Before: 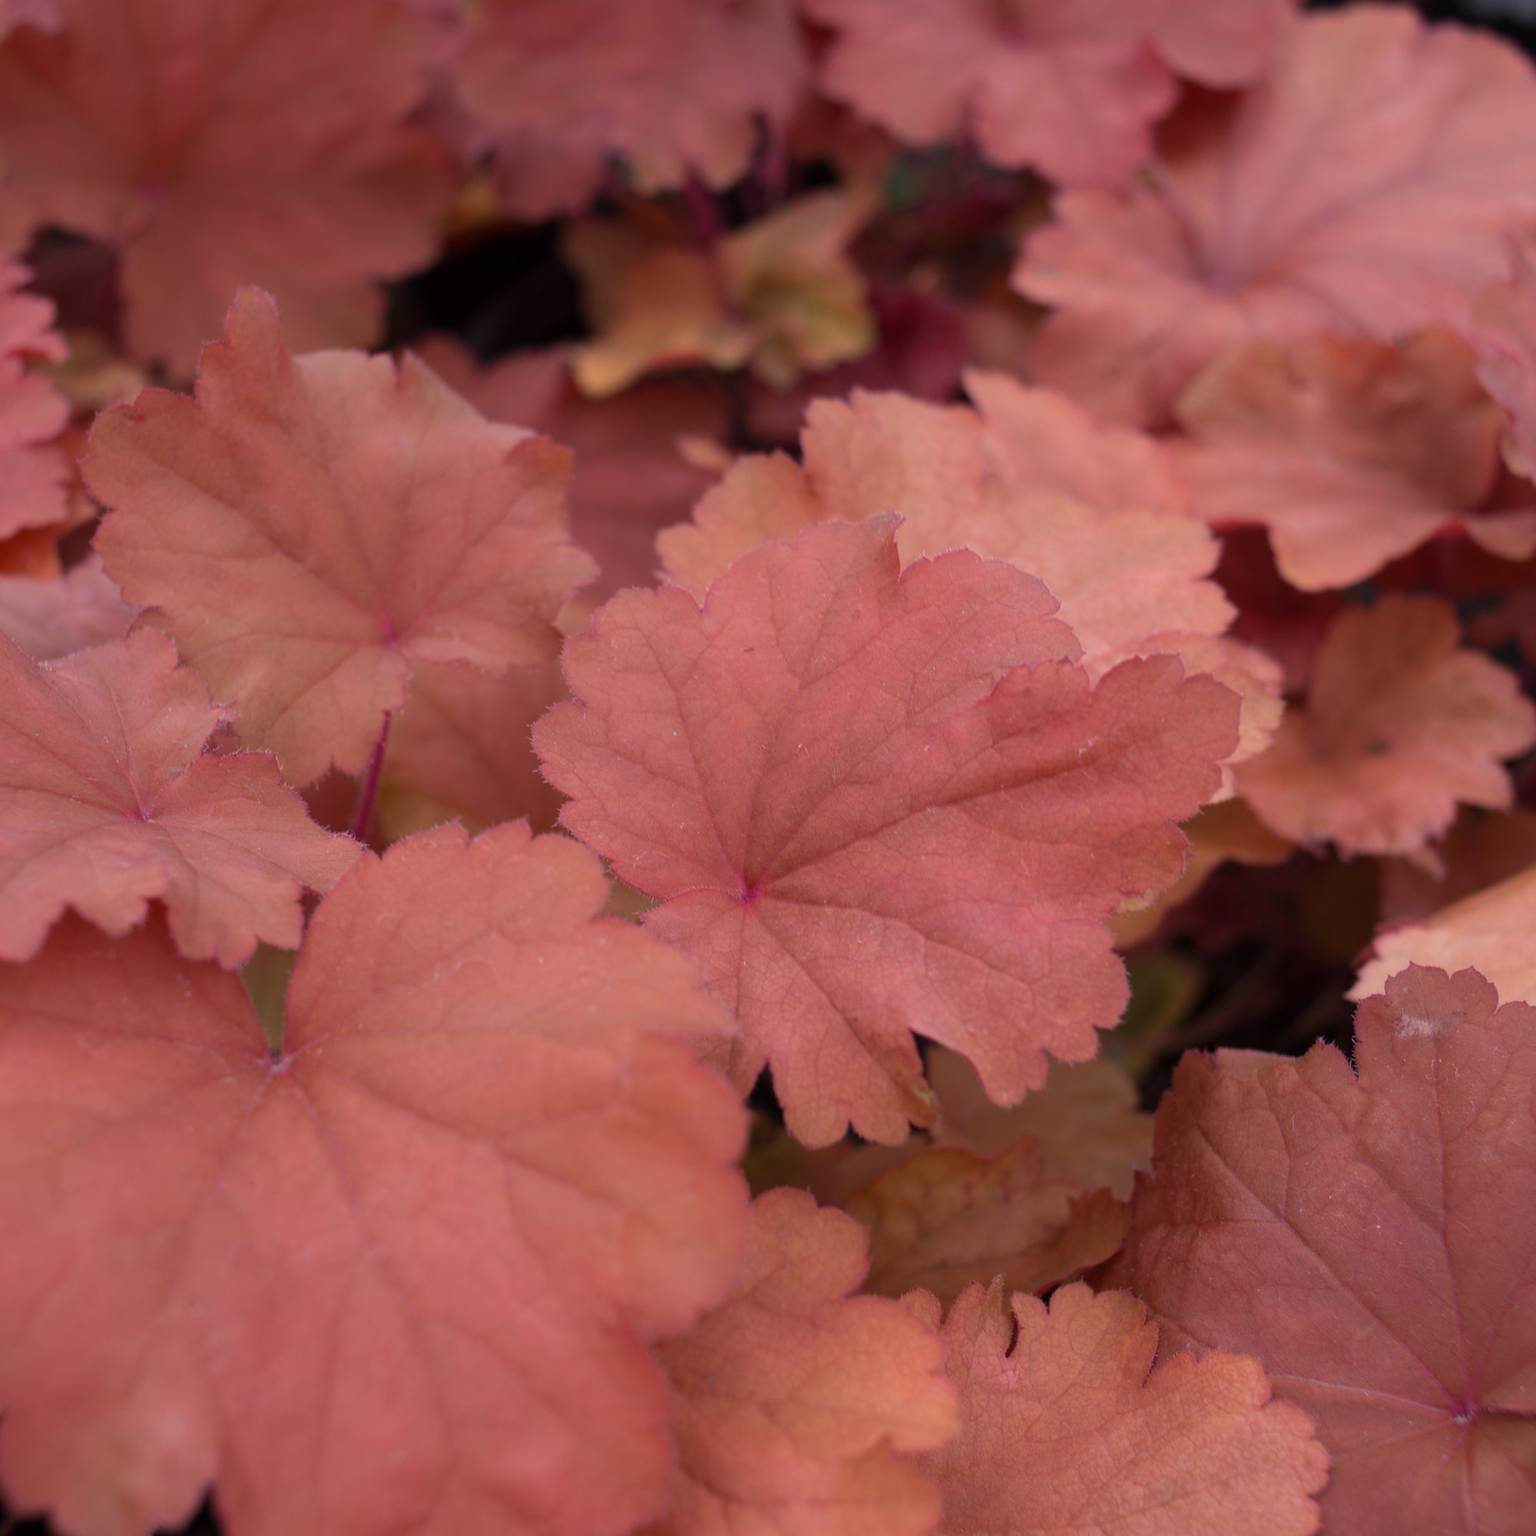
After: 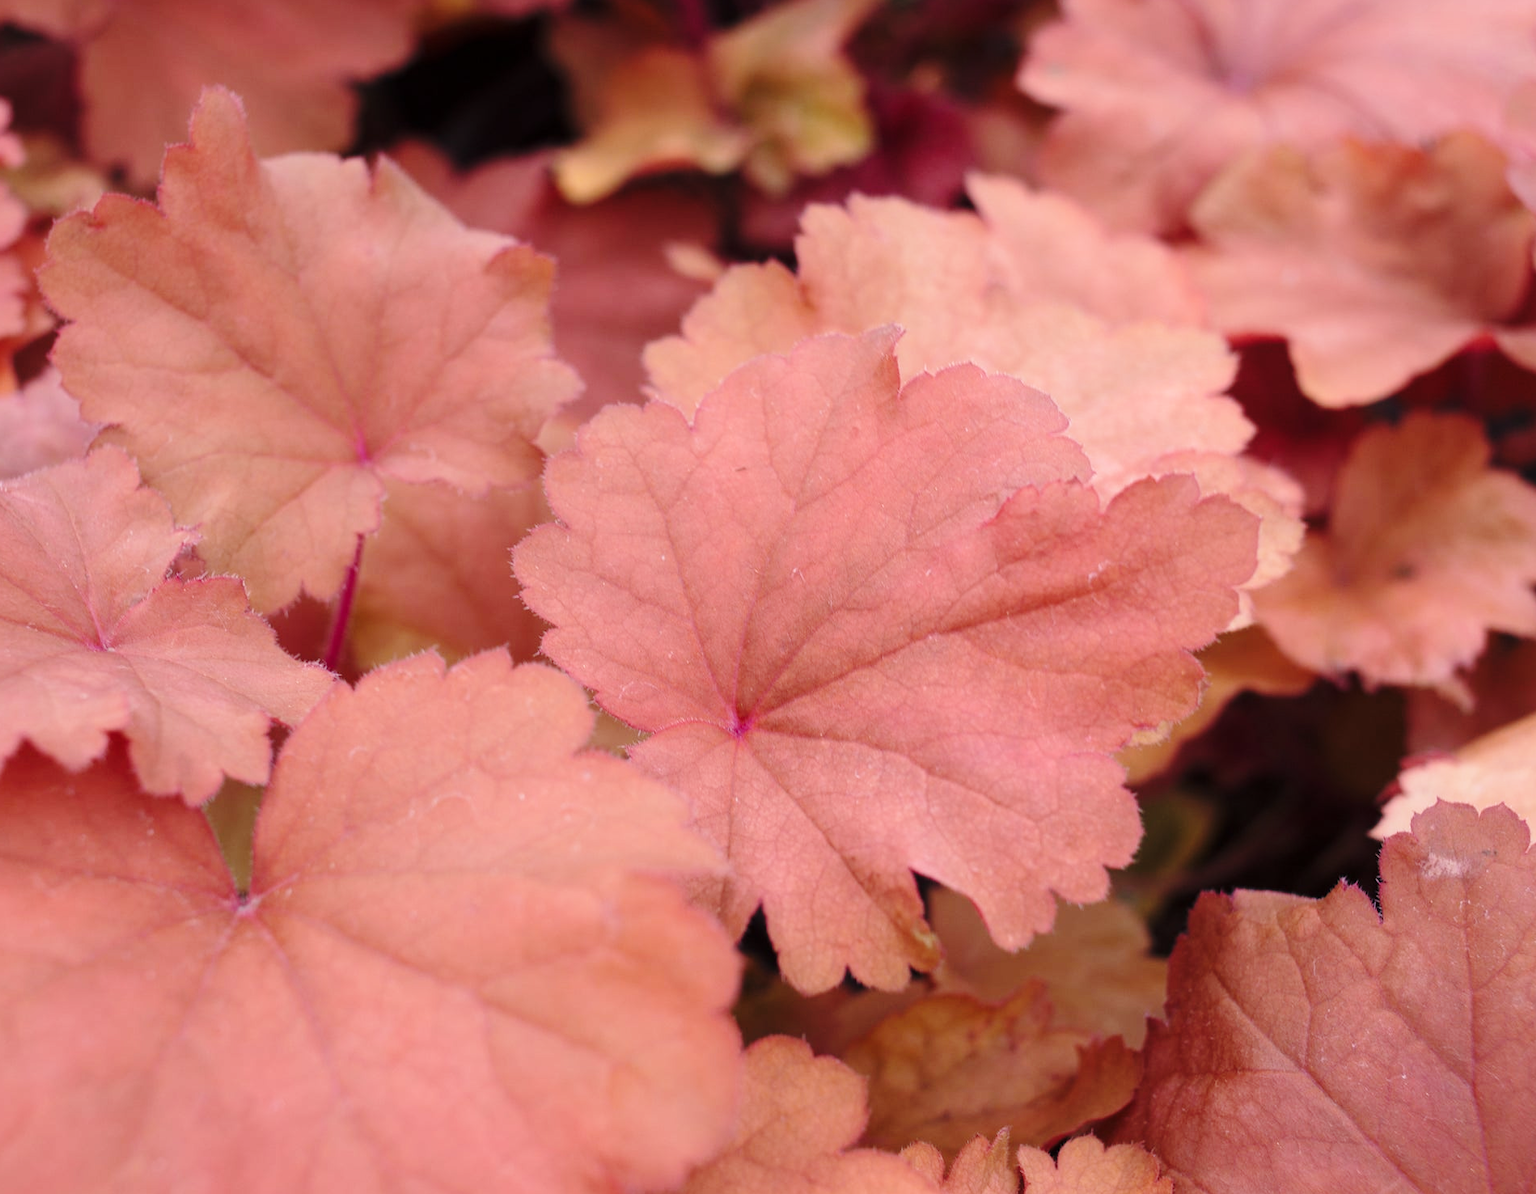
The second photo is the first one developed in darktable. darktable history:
exposure: compensate exposure bias true, compensate highlight preservation false
contrast brightness saturation: contrast 0.05
color zones: curves: ch1 [(0, 0.469) (0.01, 0.469) (0.12, 0.446) (0.248, 0.469) (0.5, 0.5) (0.748, 0.5) (0.99, 0.469) (1, 0.469)]
crop and rotate: left 2.986%, top 13.34%, right 2.05%, bottom 12.784%
base curve: curves: ch0 [(0, 0) (0.028, 0.03) (0.121, 0.232) (0.46, 0.748) (0.859, 0.968) (1, 1)], preserve colors none
